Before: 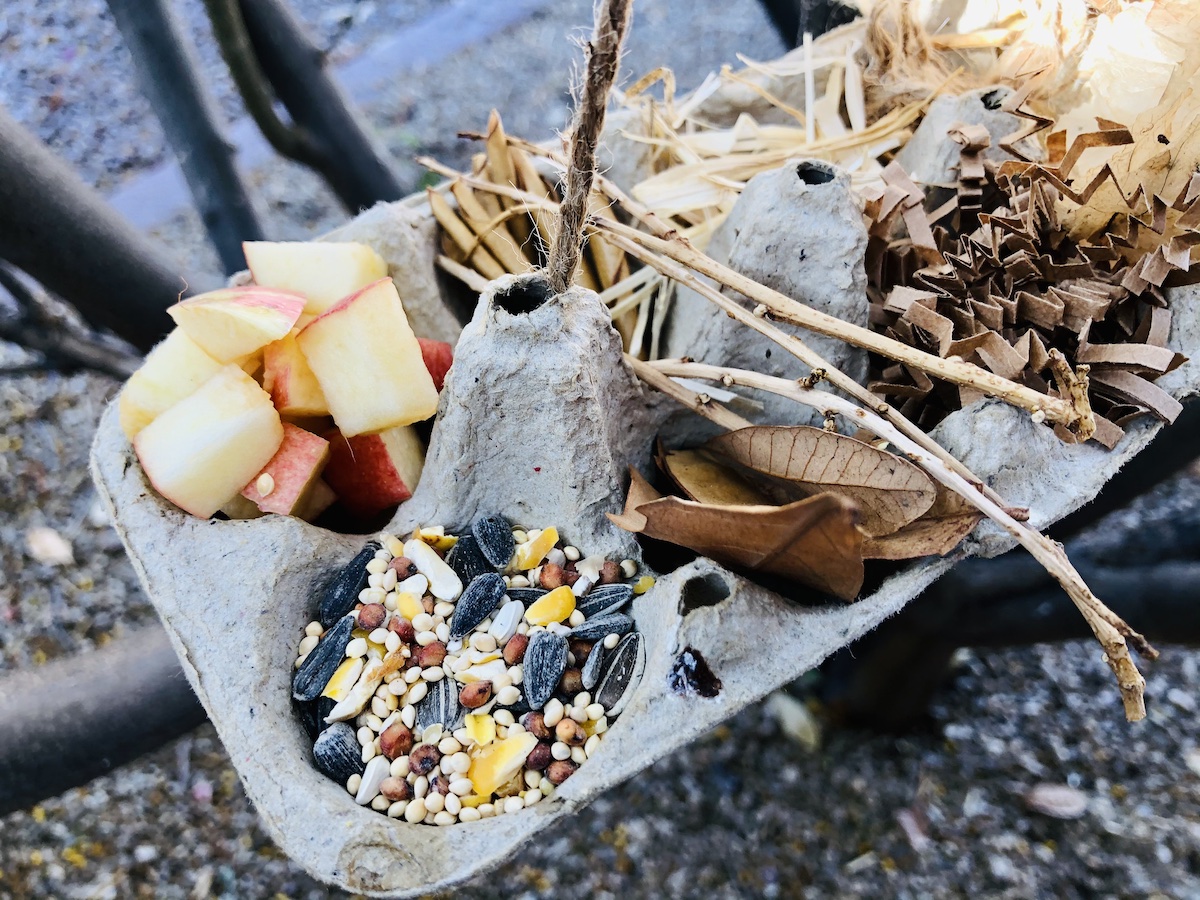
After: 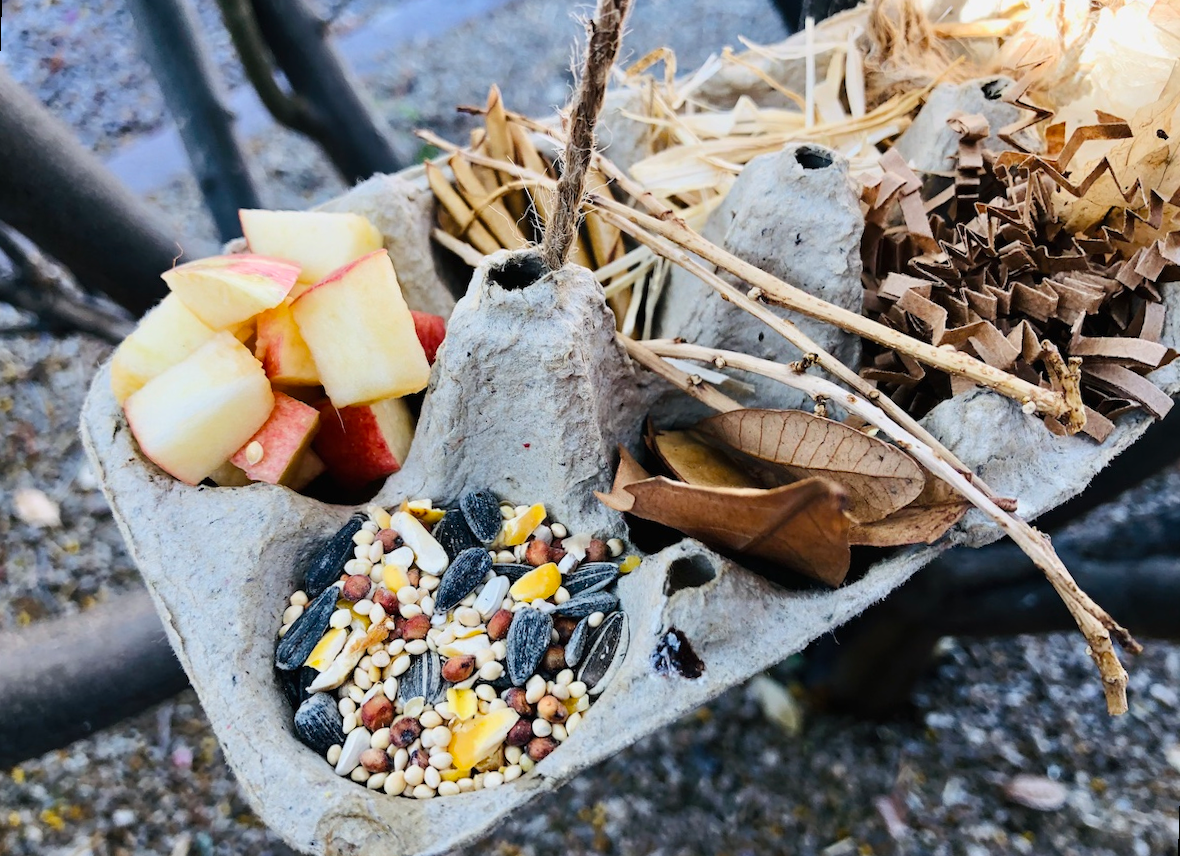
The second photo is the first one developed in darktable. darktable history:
rotate and perspective: rotation 1.71°, crop left 0.019, crop right 0.981, crop top 0.042, crop bottom 0.958
